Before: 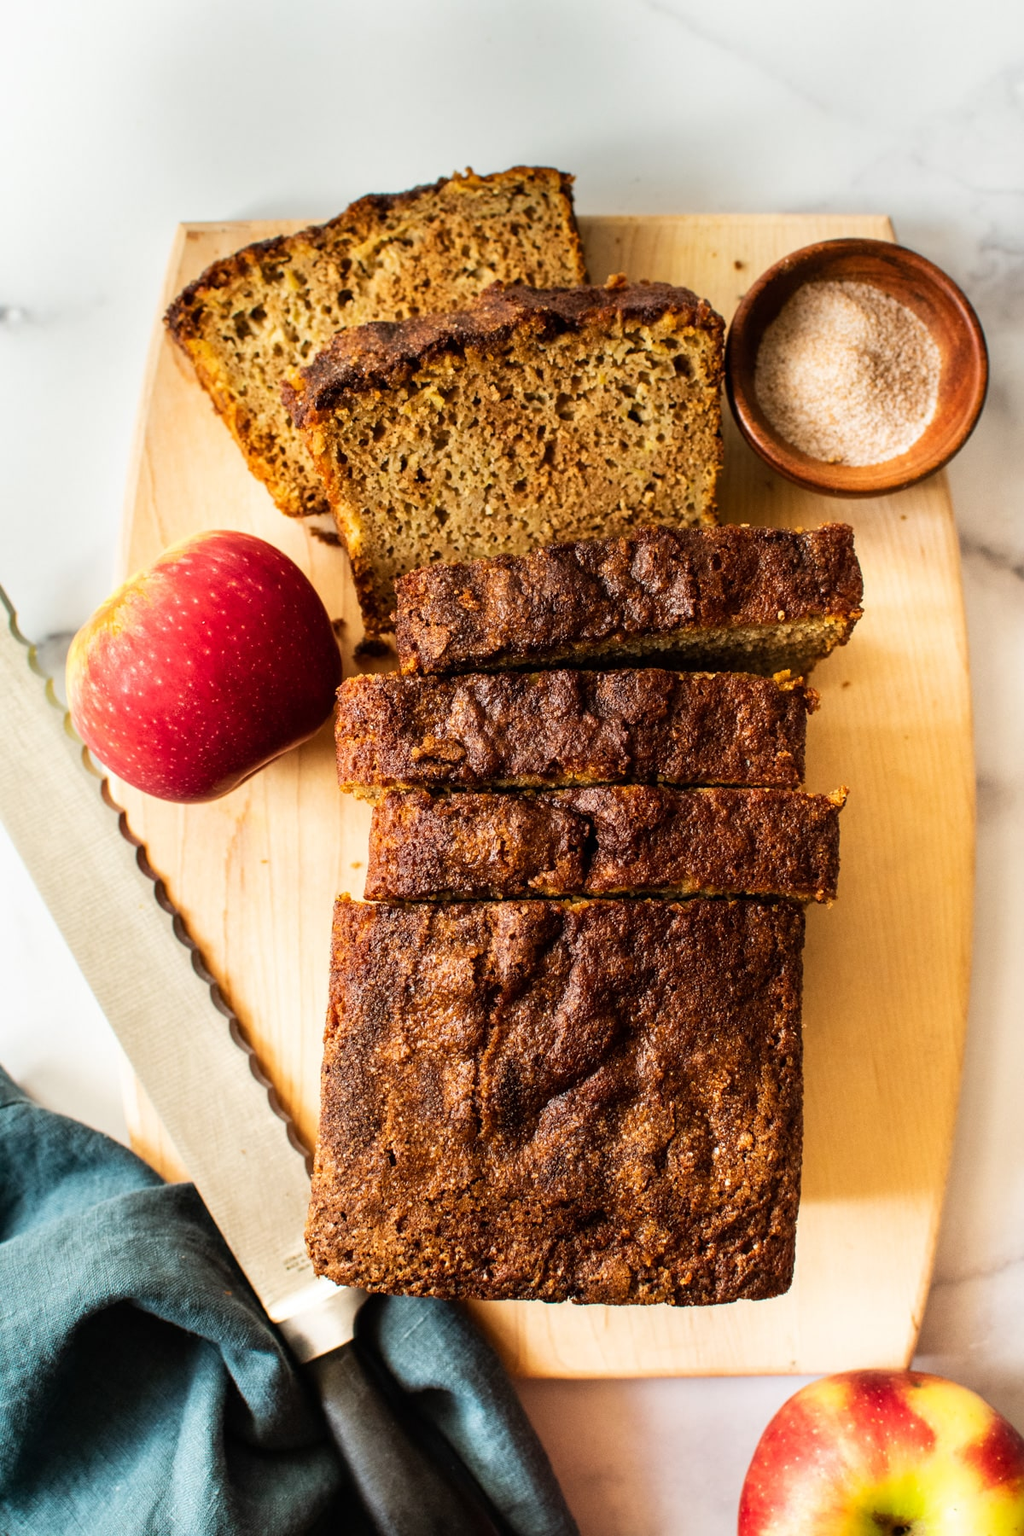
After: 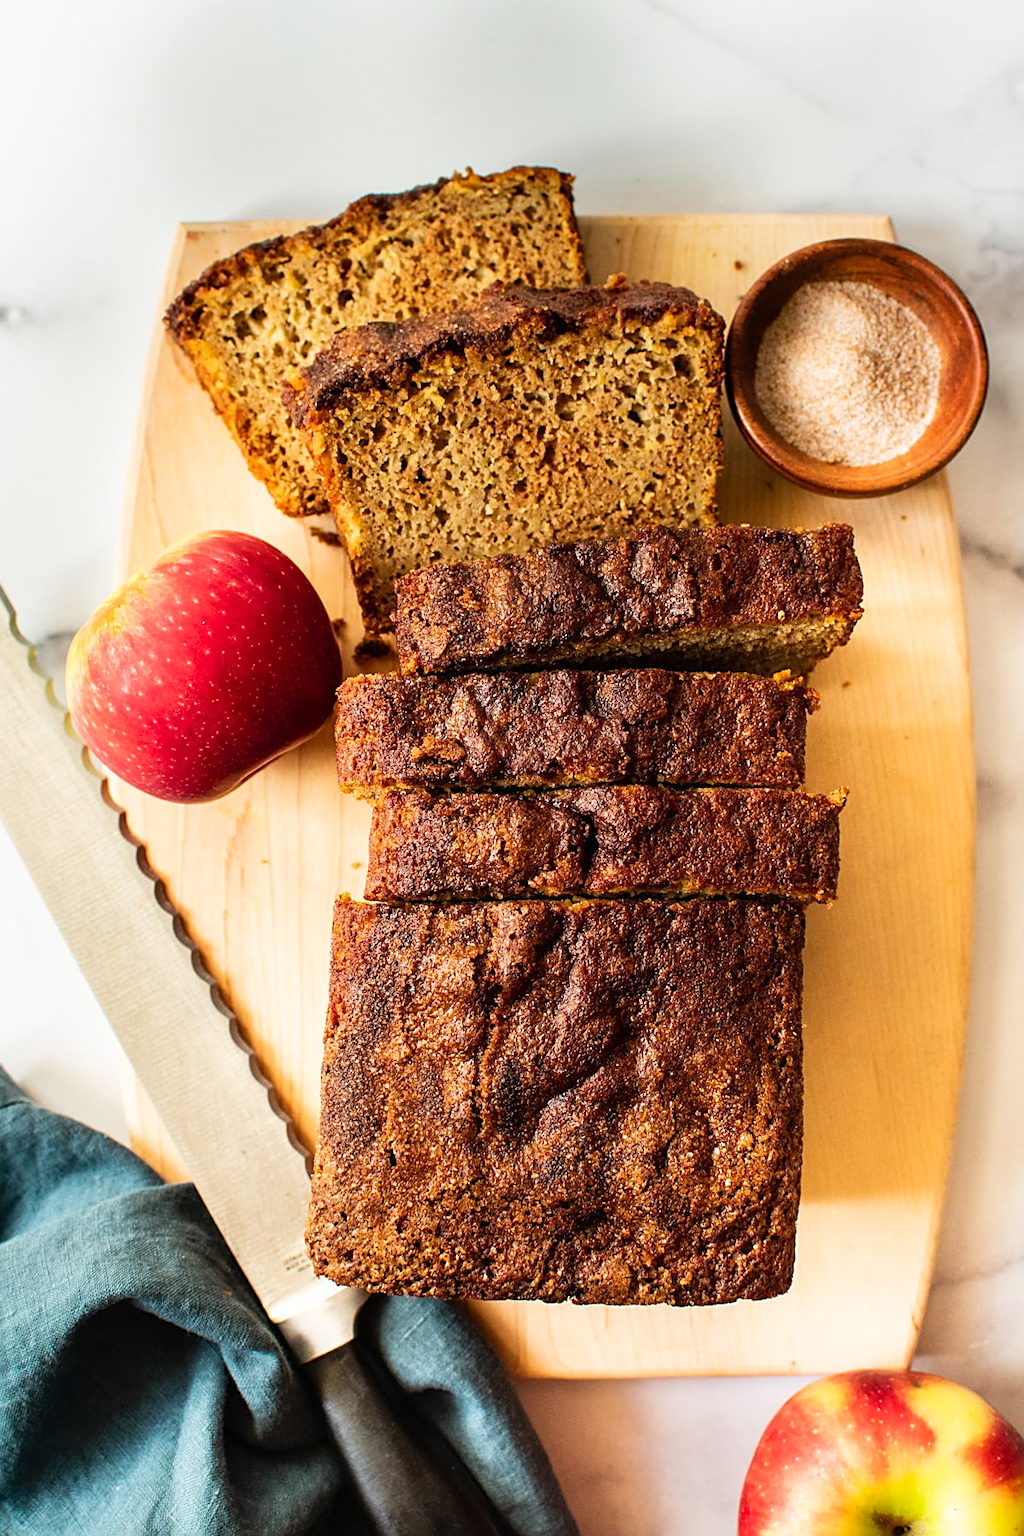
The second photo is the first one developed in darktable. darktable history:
sharpen: on, module defaults
levels: levels [0, 0.478, 1]
